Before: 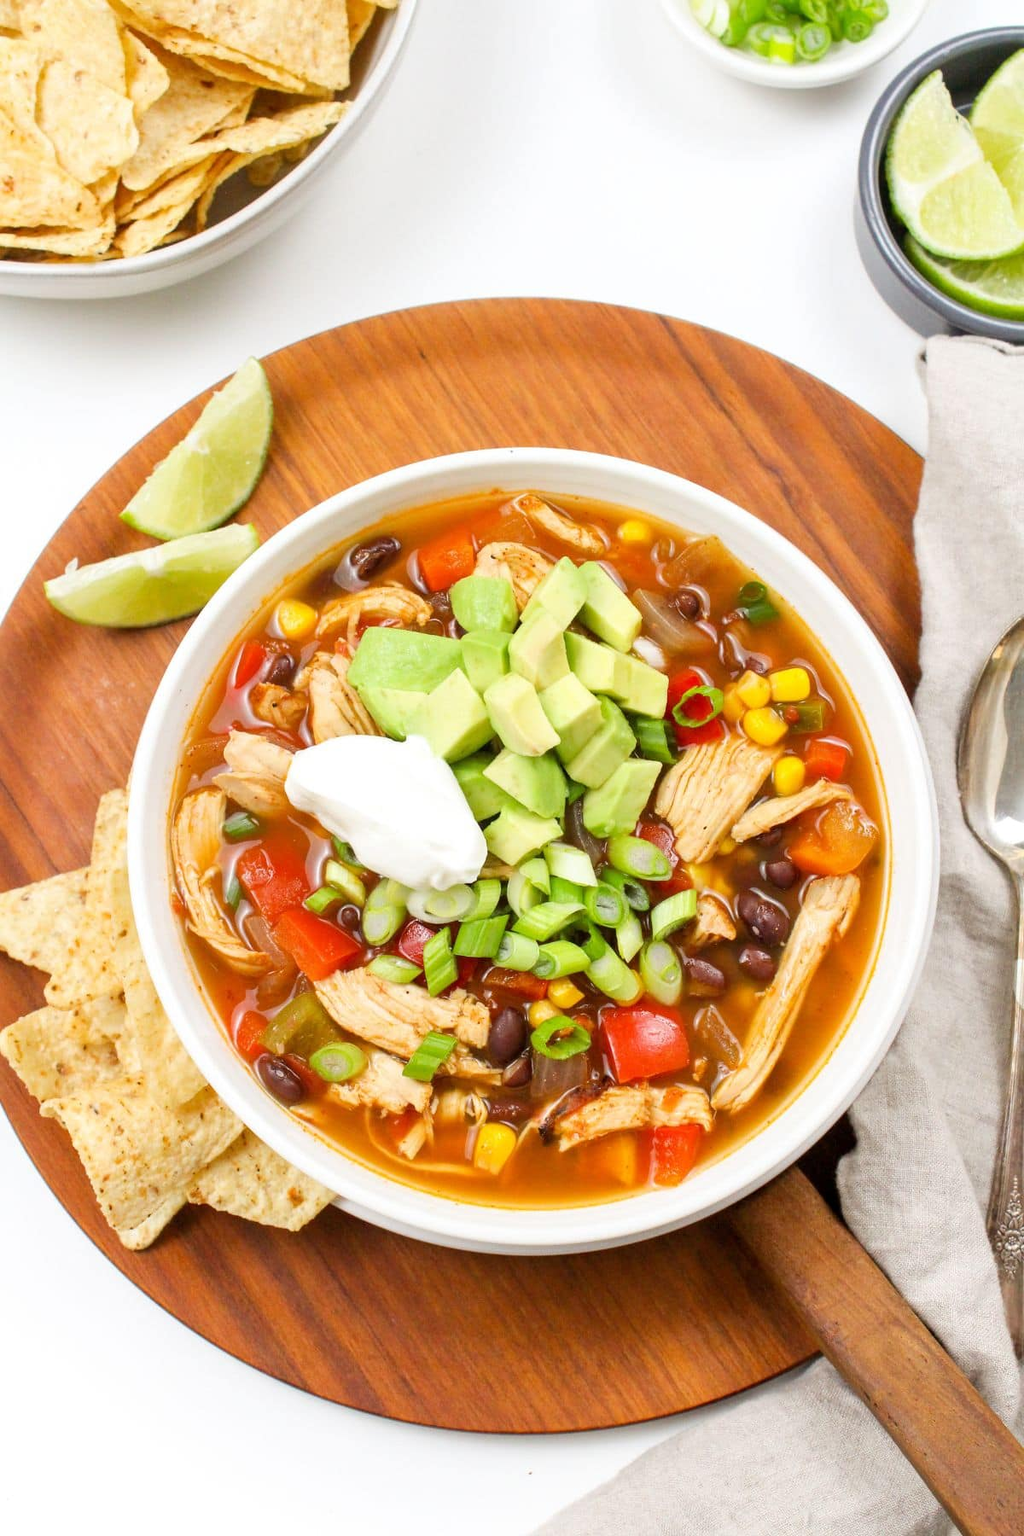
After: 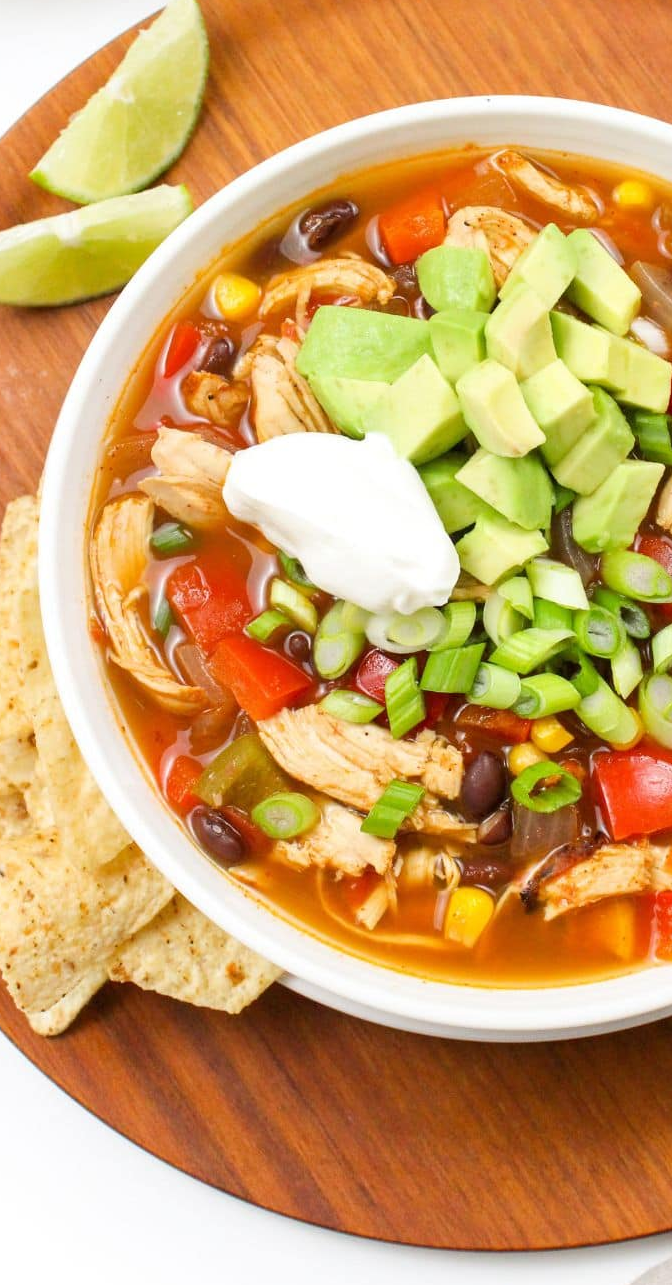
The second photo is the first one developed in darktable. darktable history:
crop: left 9.295%, top 23.861%, right 34.692%, bottom 4.732%
